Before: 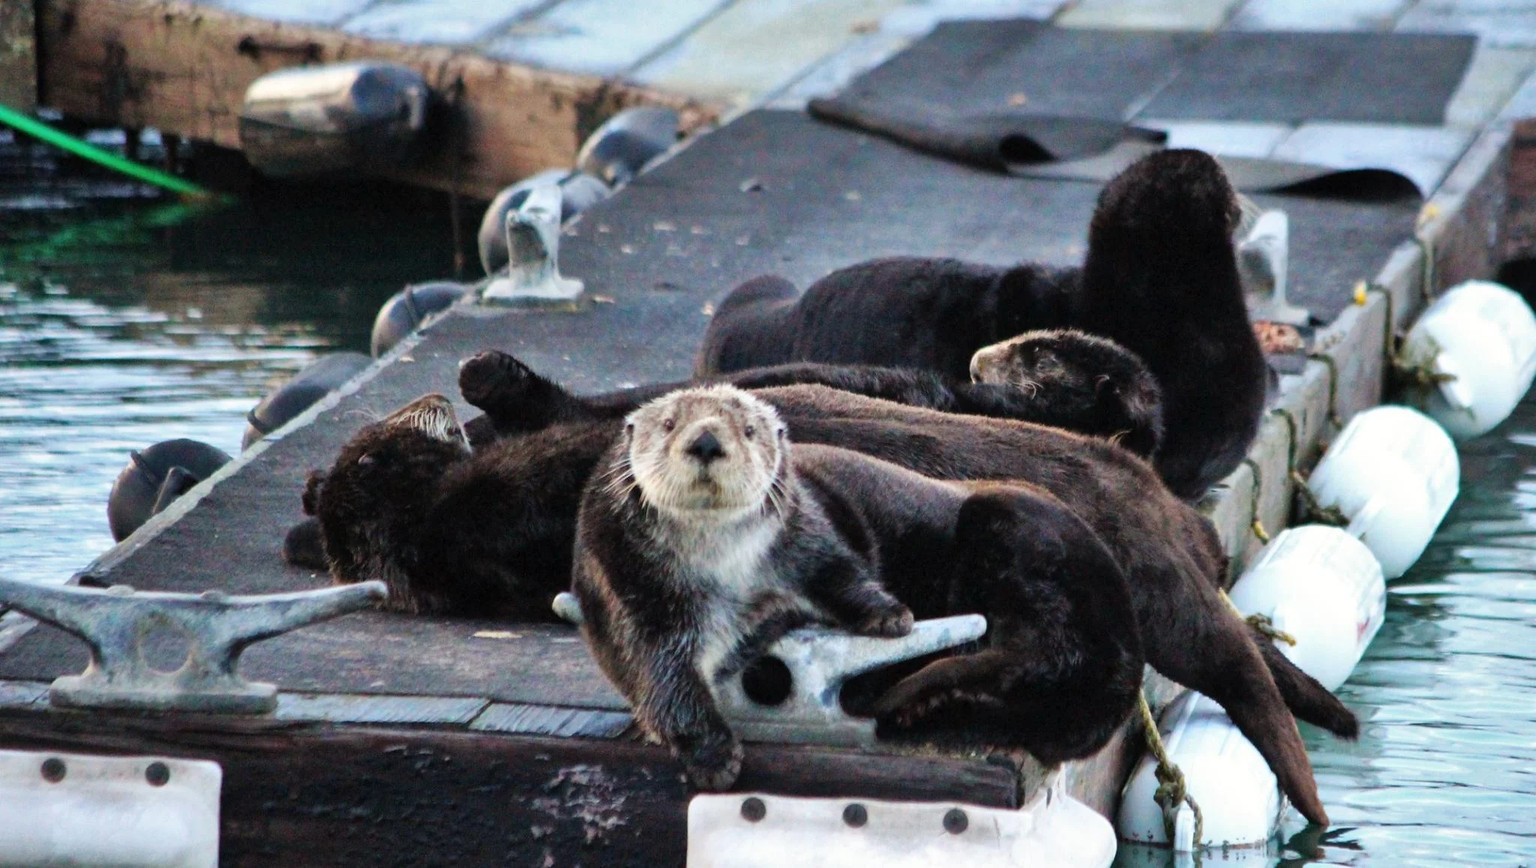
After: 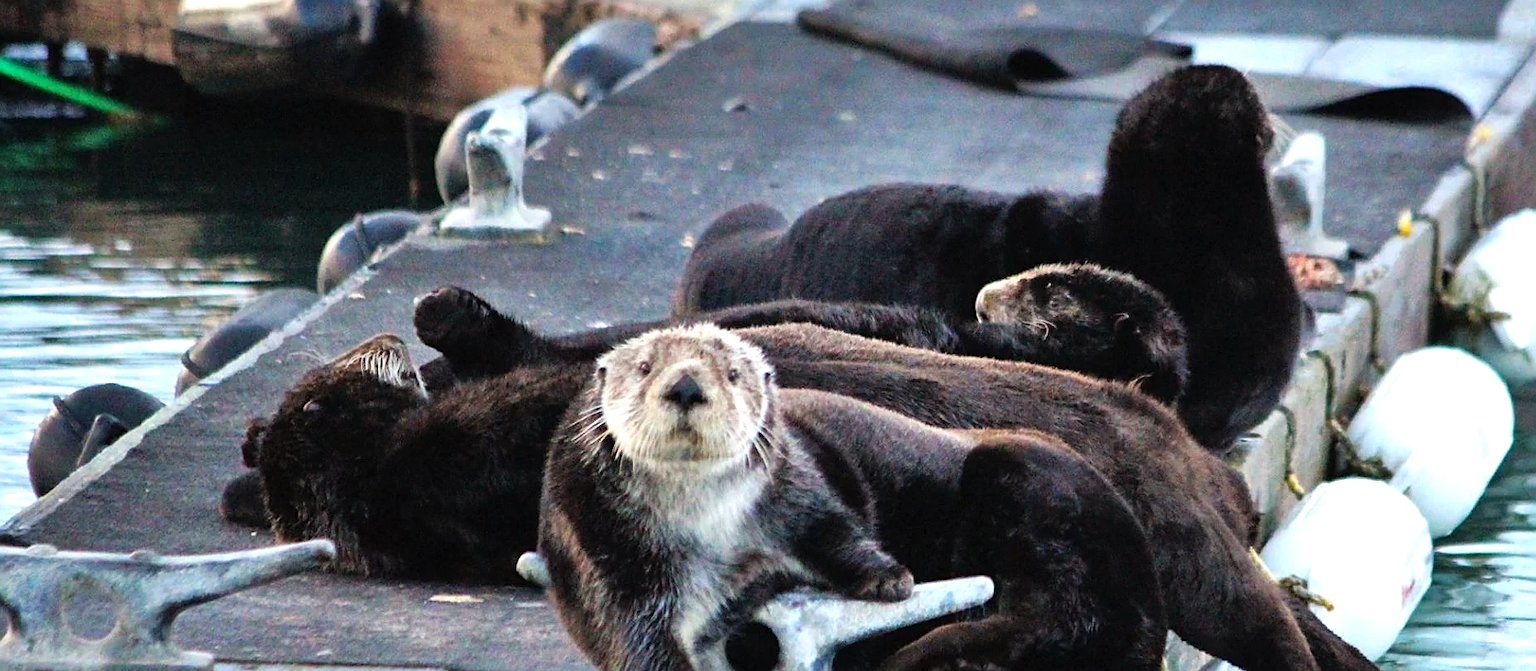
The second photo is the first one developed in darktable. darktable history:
tone equalizer: -8 EV -0.399 EV, -7 EV -0.365 EV, -6 EV -0.337 EV, -5 EV -0.228 EV, -3 EV 0.241 EV, -2 EV 0.313 EV, -1 EV 0.386 EV, +0 EV 0.395 EV
contrast brightness saturation: contrast -0.019, brightness -0.007, saturation 0.033
crop: left 5.385%, top 10.372%, right 3.619%, bottom 19.224%
sharpen: on, module defaults
